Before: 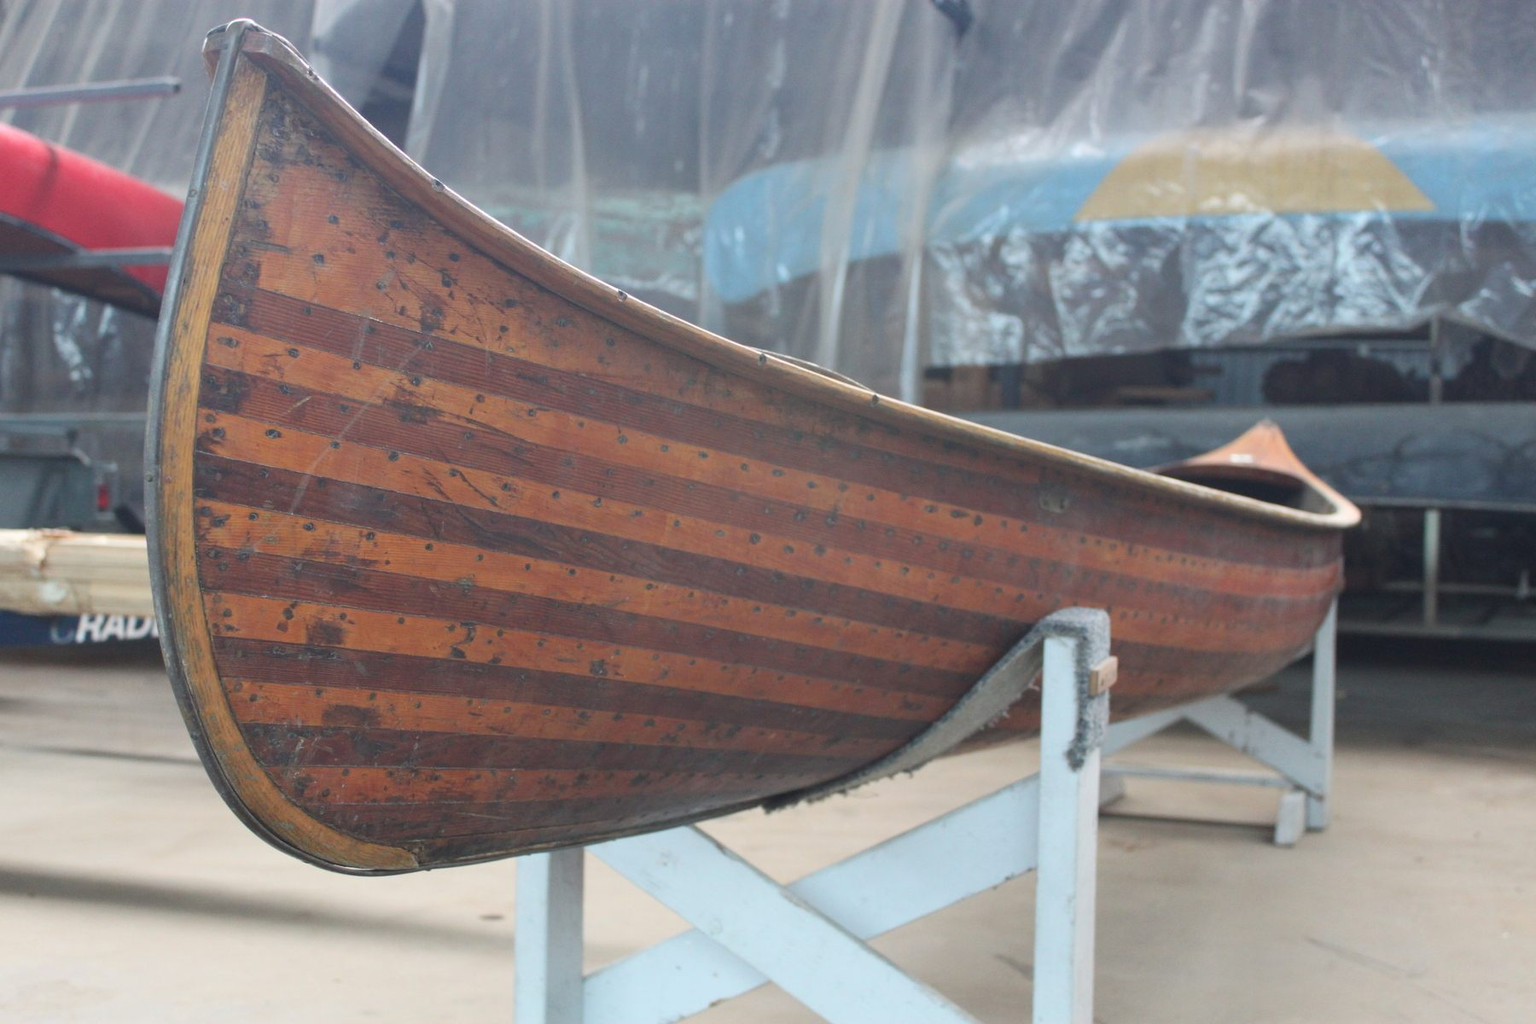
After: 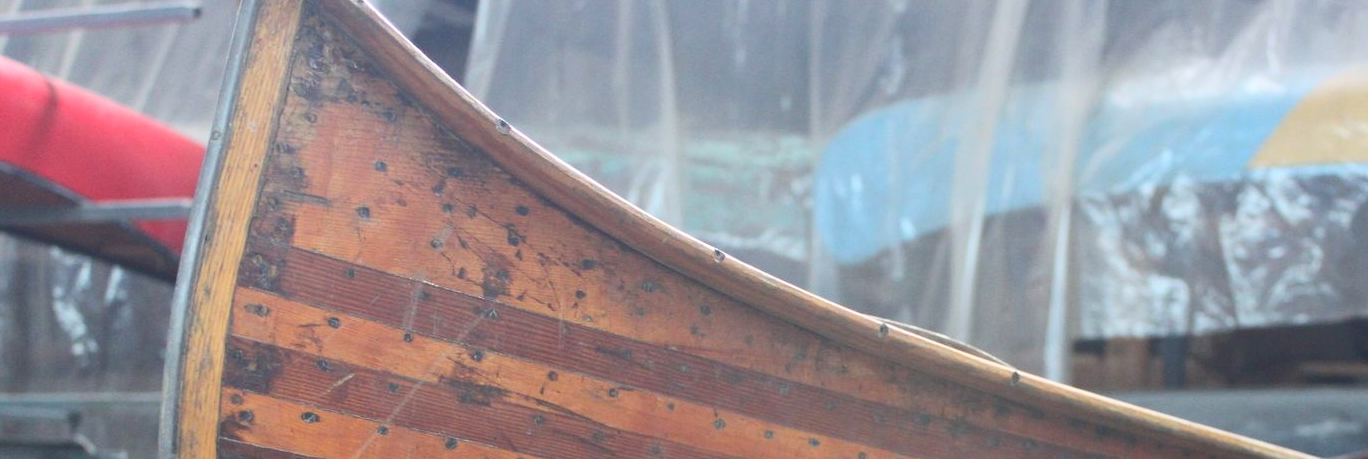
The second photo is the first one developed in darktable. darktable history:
color zones: curves: ch2 [(0, 0.5) (0.143, 0.5) (0.286, 0.489) (0.415, 0.421) (0.571, 0.5) (0.714, 0.5) (0.857, 0.5) (1, 0.5)]
contrast brightness saturation: contrast 0.205, brightness 0.145, saturation 0.144
crop: left 0.577%, top 7.643%, right 23.417%, bottom 54.061%
